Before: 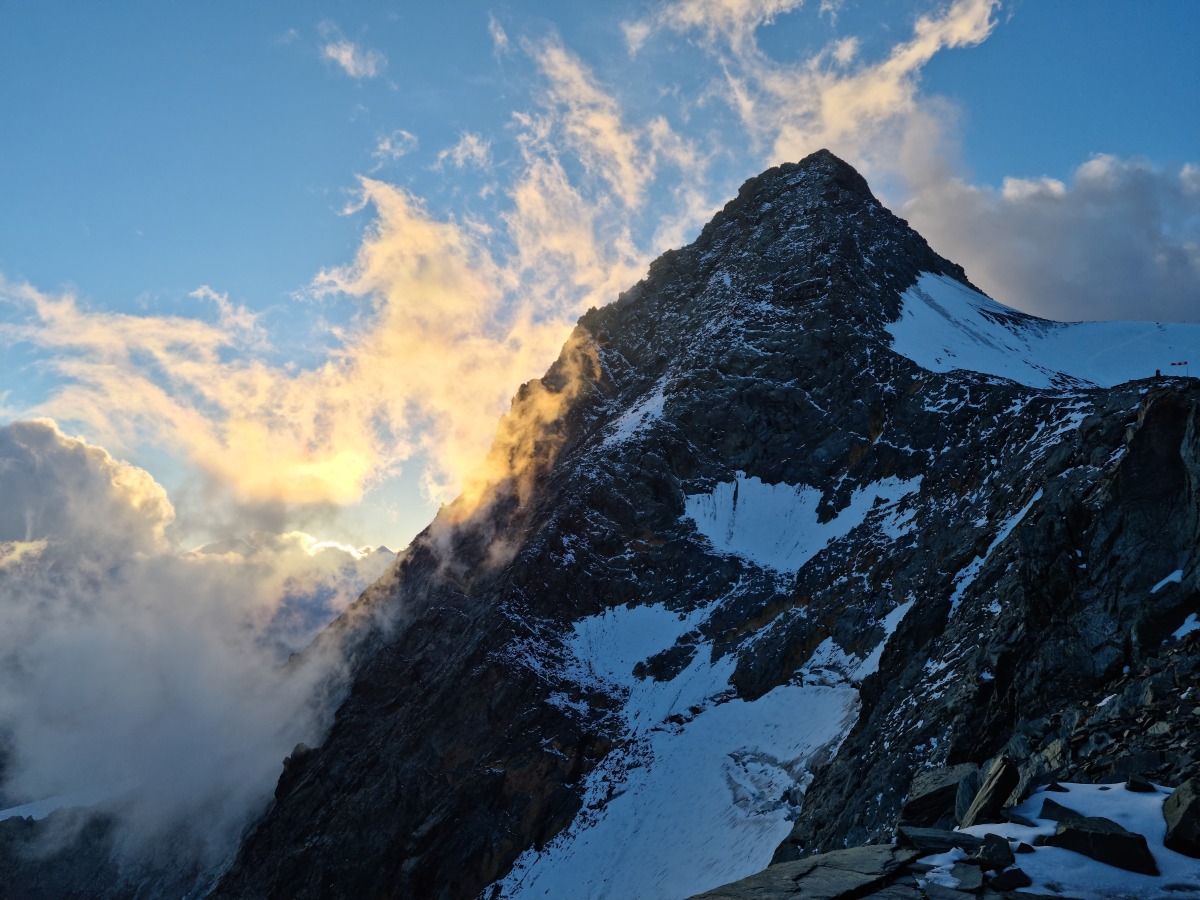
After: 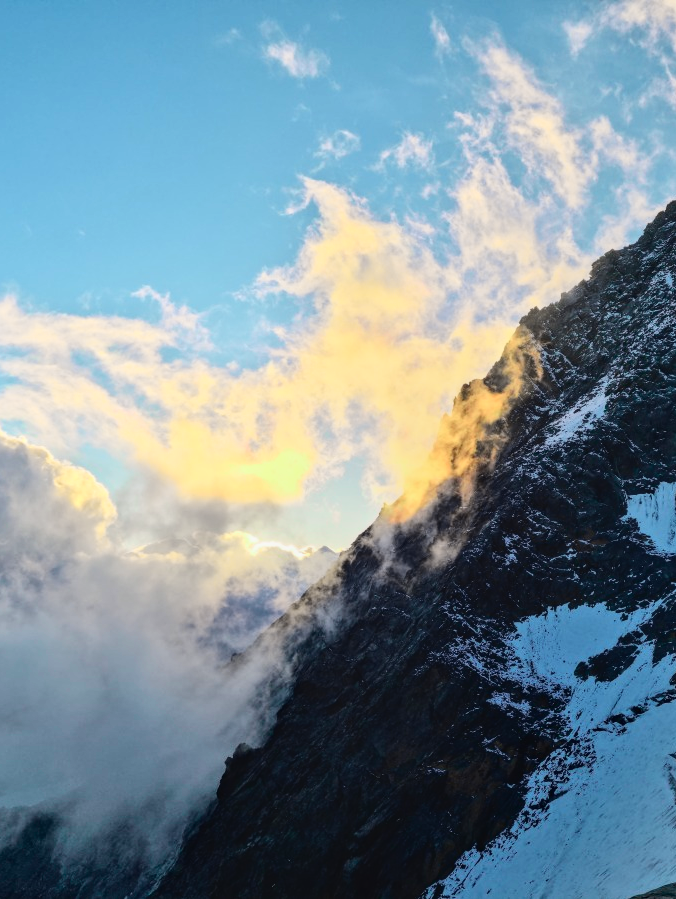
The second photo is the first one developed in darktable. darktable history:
crop: left 4.881%, right 38.746%
local contrast: detail 130%
tone curve: curves: ch0 [(0, 0.037) (0.045, 0.055) (0.155, 0.138) (0.29, 0.325) (0.428, 0.513) (0.604, 0.71) (0.824, 0.882) (1, 0.965)]; ch1 [(0, 0) (0.339, 0.334) (0.445, 0.419) (0.476, 0.454) (0.498, 0.498) (0.53, 0.515) (0.557, 0.556) (0.609, 0.649) (0.716, 0.746) (1, 1)]; ch2 [(0, 0) (0.327, 0.318) (0.417, 0.426) (0.46, 0.453) (0.502, 0.5) (0.526, 0.52) (0.554, 0.541) (0.626, 0.65) (0.749, 0.746) (1, 1)], color space Lab, independent channels, preserve colors none
